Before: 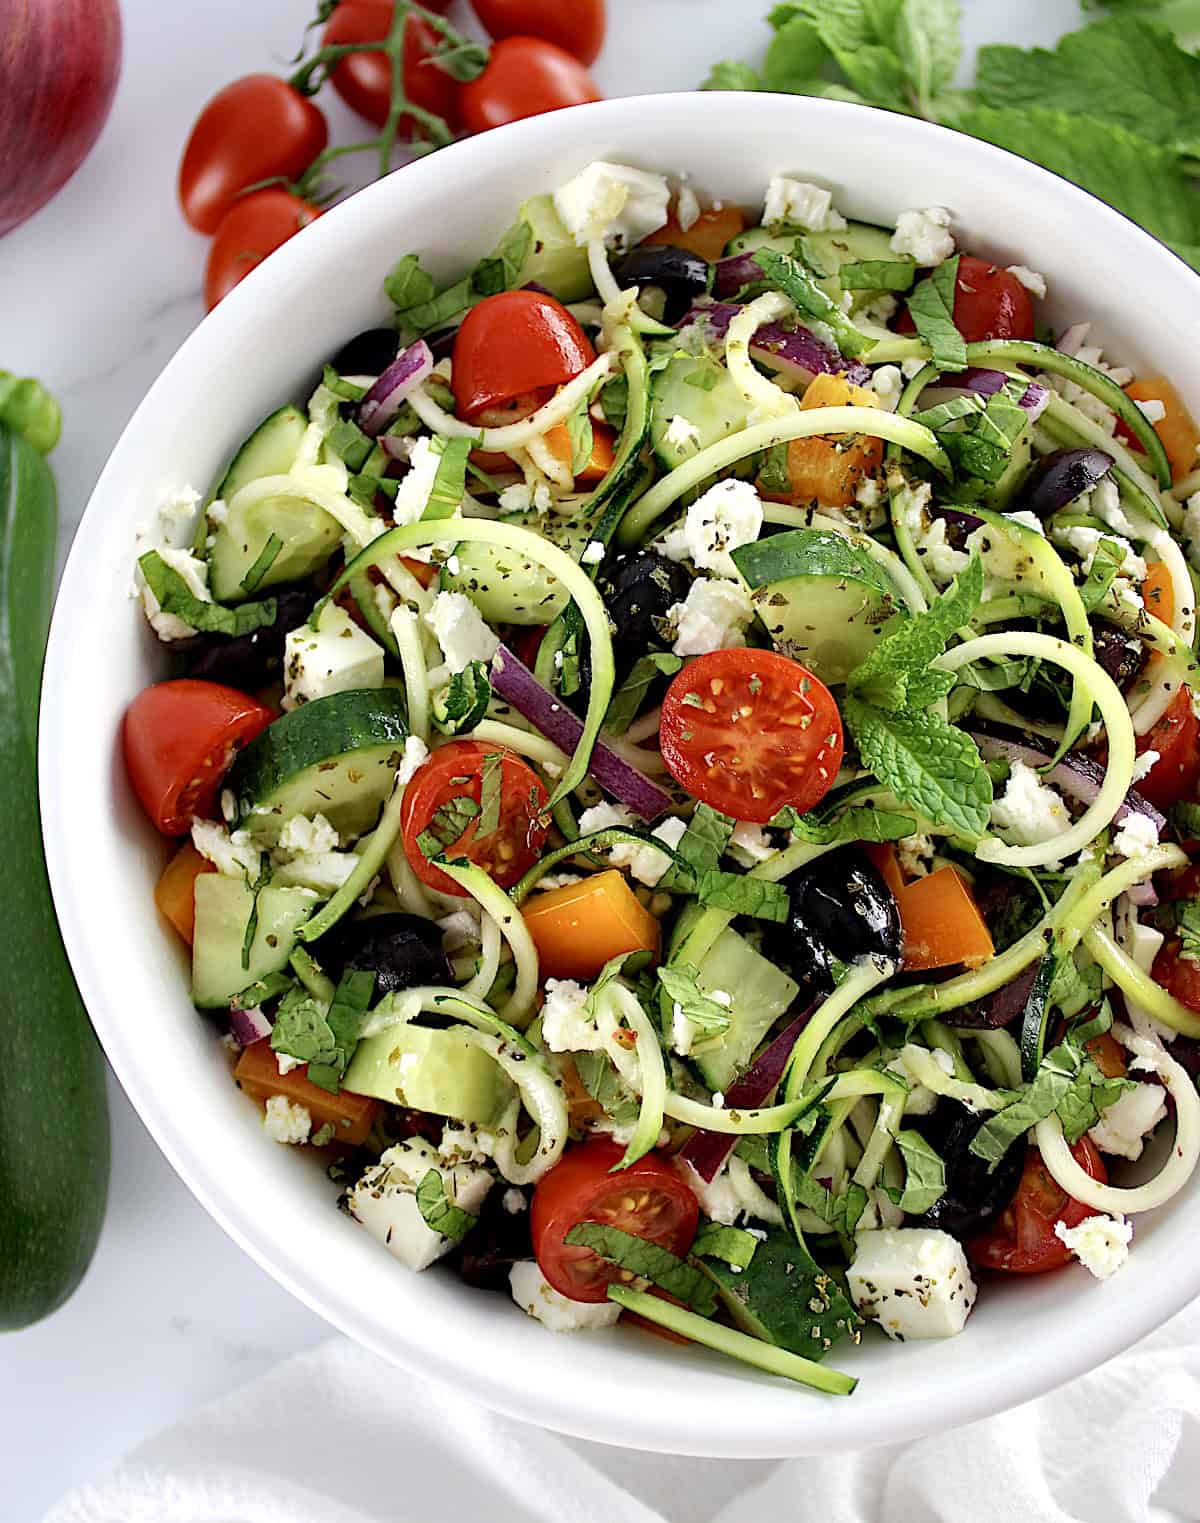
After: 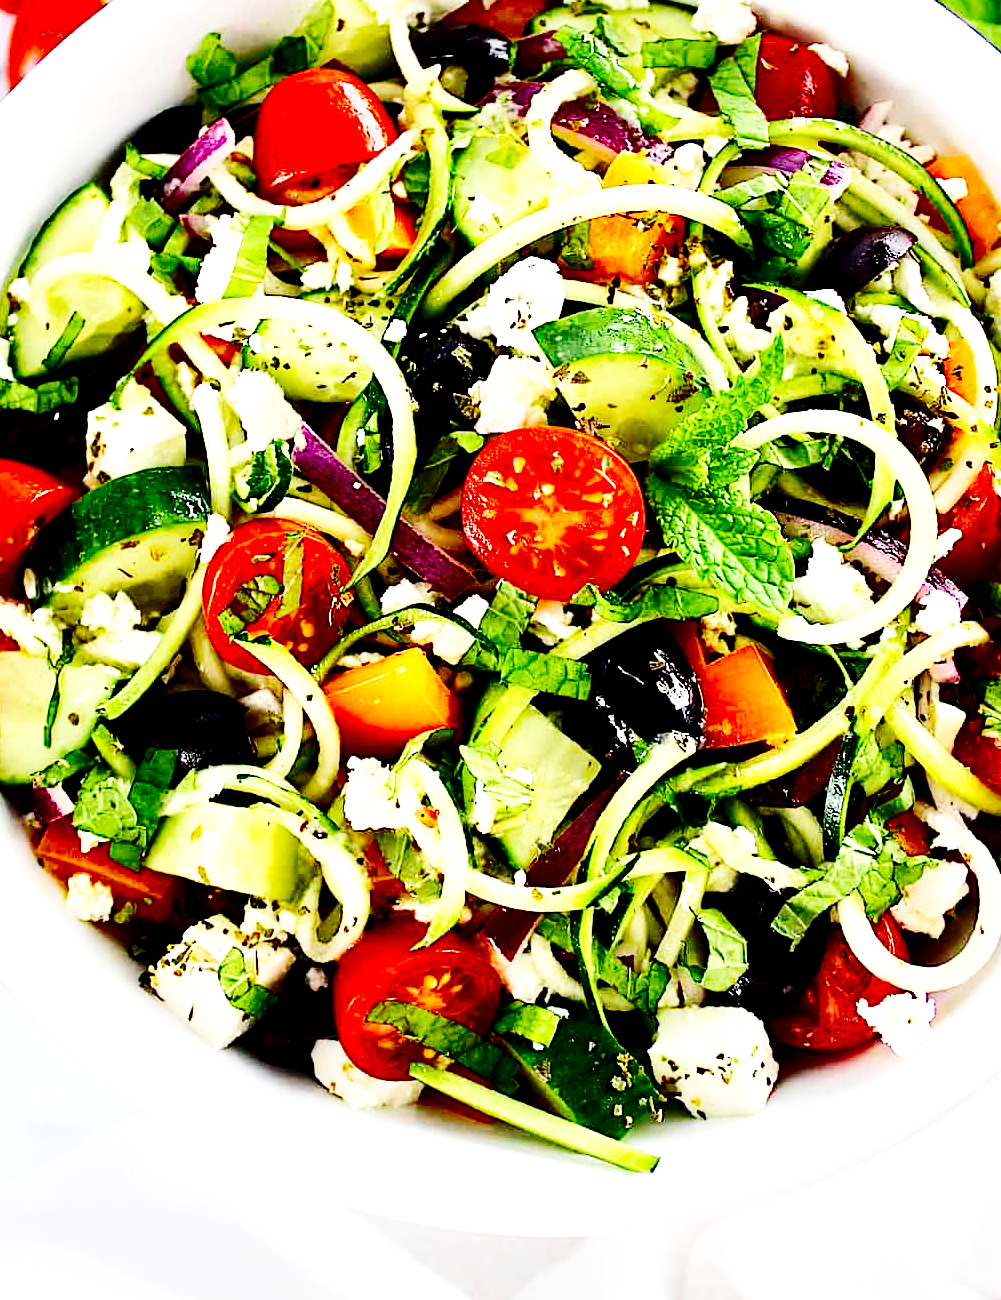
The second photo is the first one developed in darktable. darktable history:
crop: left 16.509%, top 14.628%
base curve: curves: ch0 [(0, 0) (0, 0) (0.002, 0.001) (0.008, 0.003) (0.019, 0.011) (0.037, 0.037) (0.064, 0.11) (0.102, 0.232) (0.152, 0.379) (0.216, 0.524) (0.296, 0.665) (0.394, 0.789) (0.512, 0.881) (0.651, 0.945) (0.813, 0.986) (1, 1)], preserve colors none
local contrast: highlights 107%, shadows 102%, detail 119%, midtone range 0.2
contrast brightness saturation: contrast 0.22, brightness -0.183, saturation 0.244
tone equalizer: edges refinement/feathering 500, mask exposure compensation -1.25 EV, preserve details no
